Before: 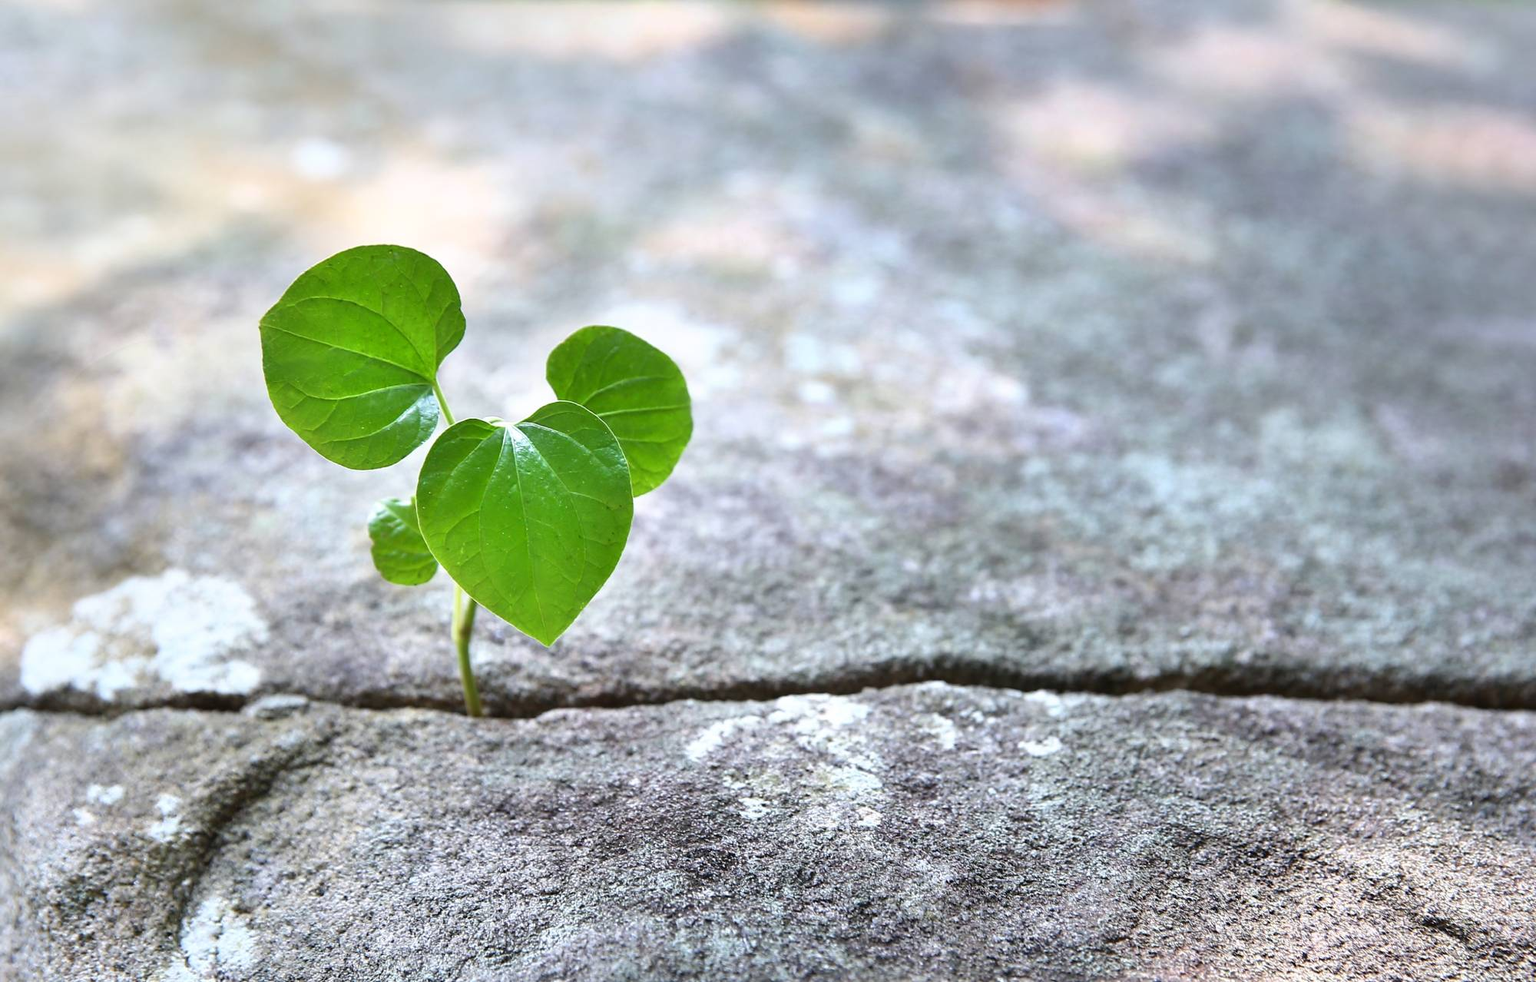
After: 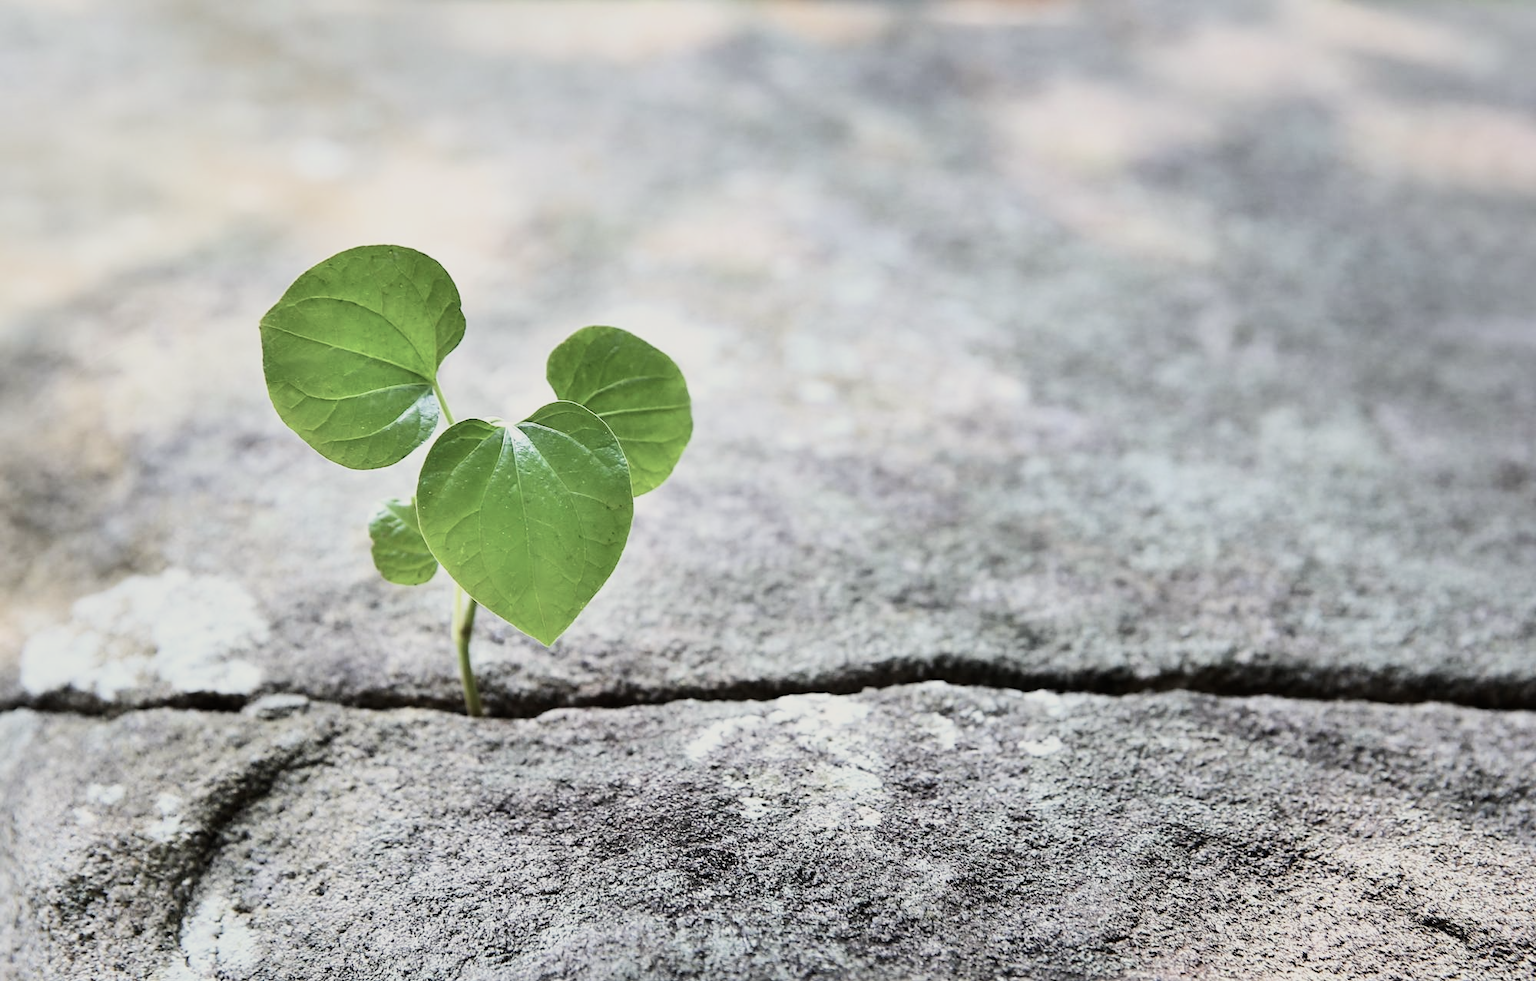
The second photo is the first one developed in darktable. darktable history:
color correction: highlights b* 3
filmic rgb: black relative exposure -7.5 EV, white relative exposure 5 EV, hardness 3.31, contrast 1.3, contrast in shadows safe
contrast brightness saturation: contrast 0.1, saturation -0.36
